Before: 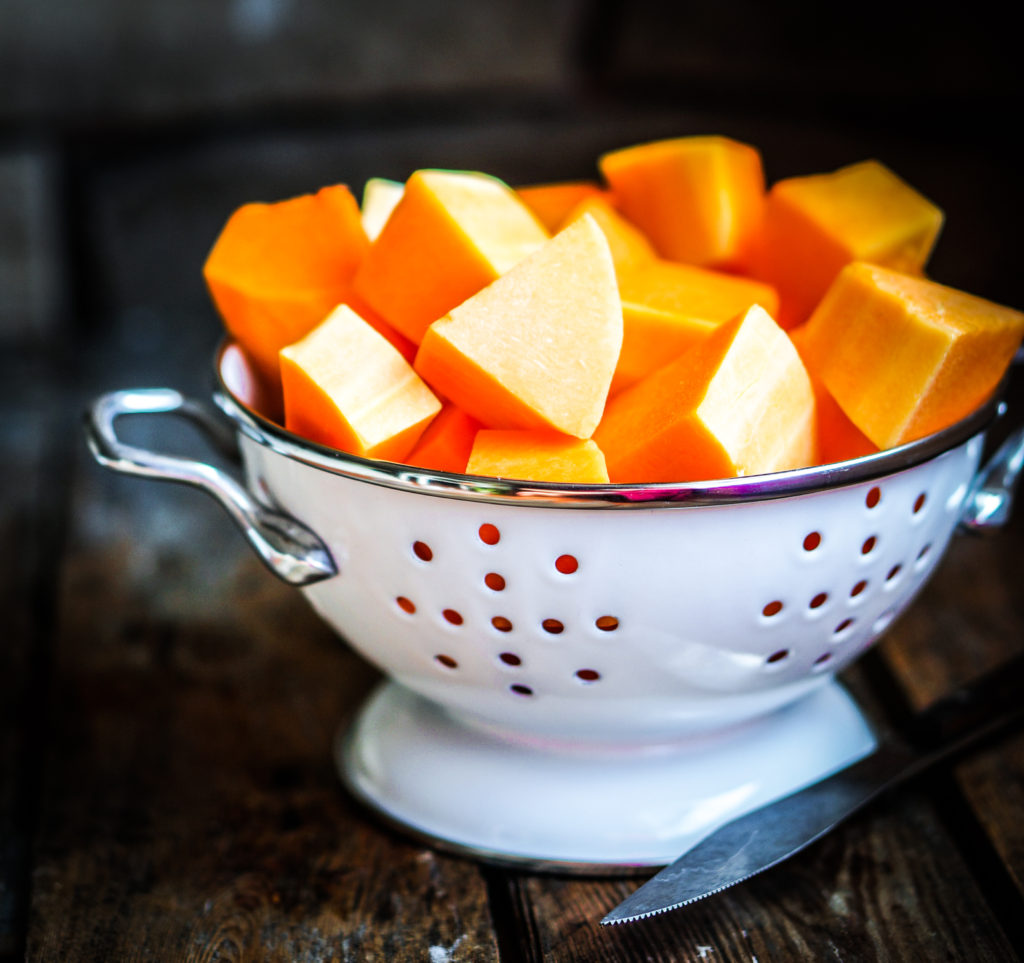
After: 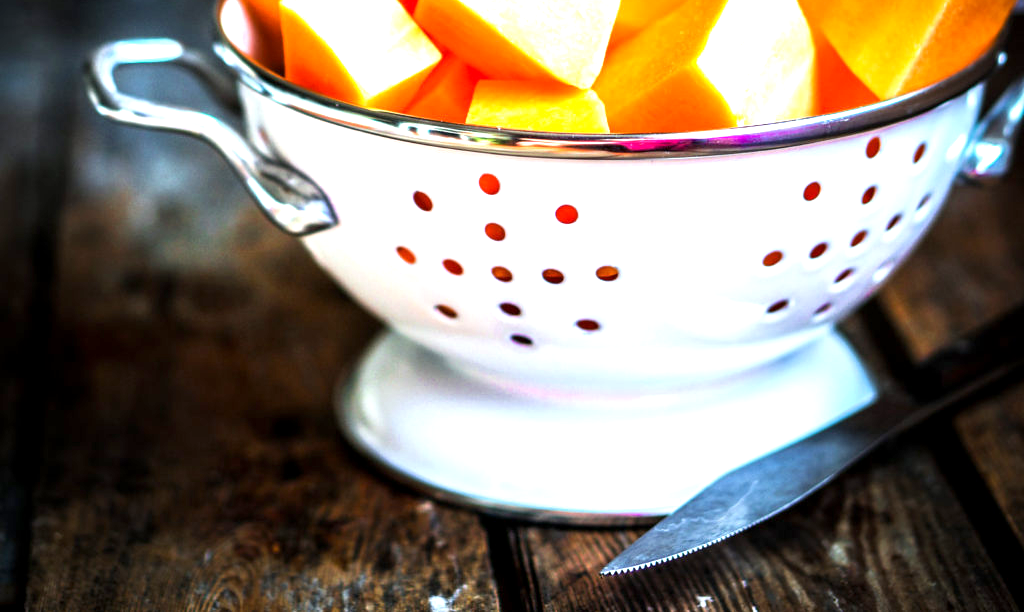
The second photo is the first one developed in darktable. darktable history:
crop and rotate: top 36.435%
exposure: black level correction 0.001, exposure 1.05 EV, compensate exposure bias true, compensate highlight preservation false
